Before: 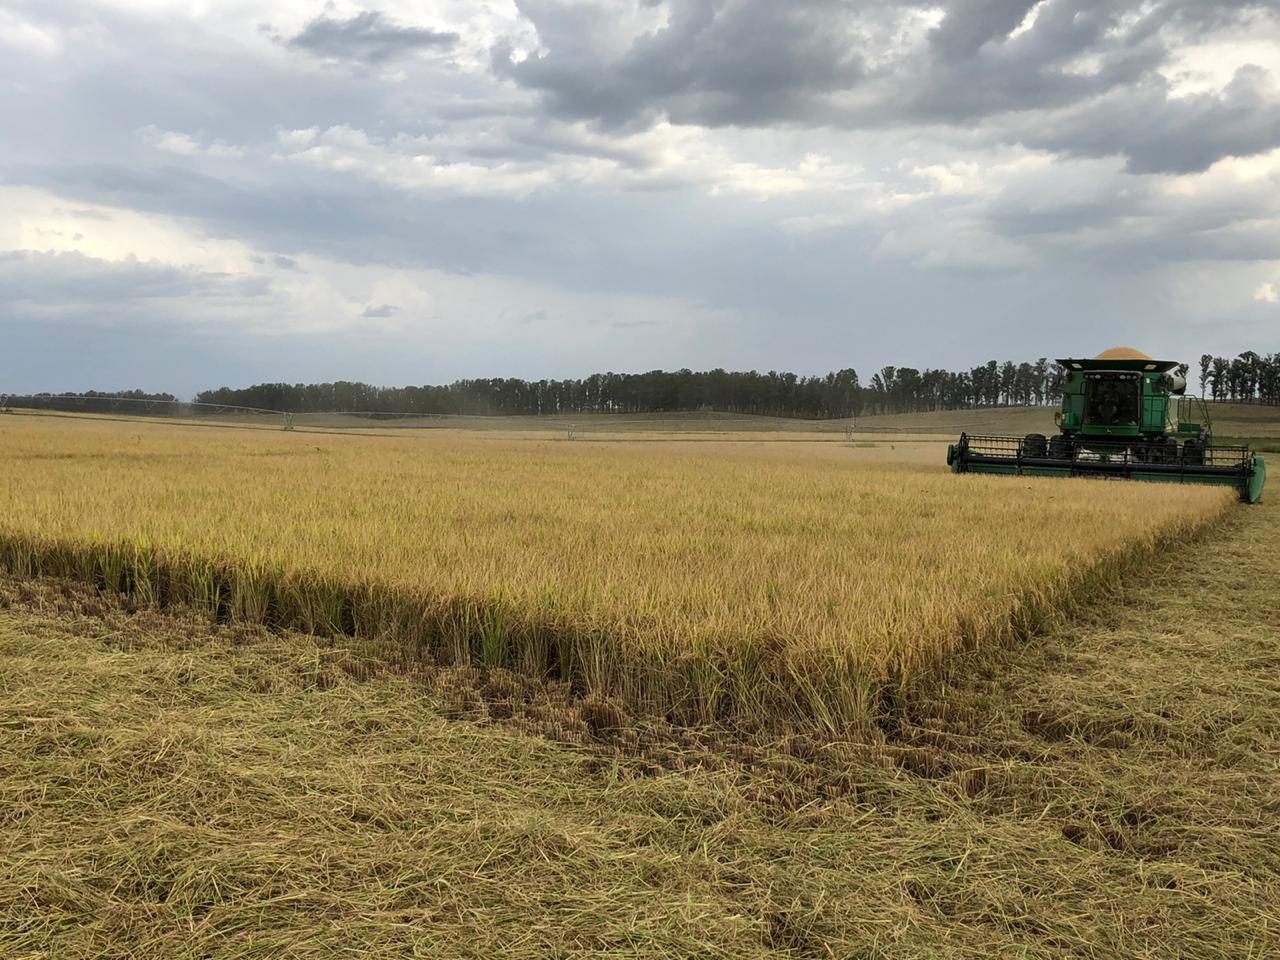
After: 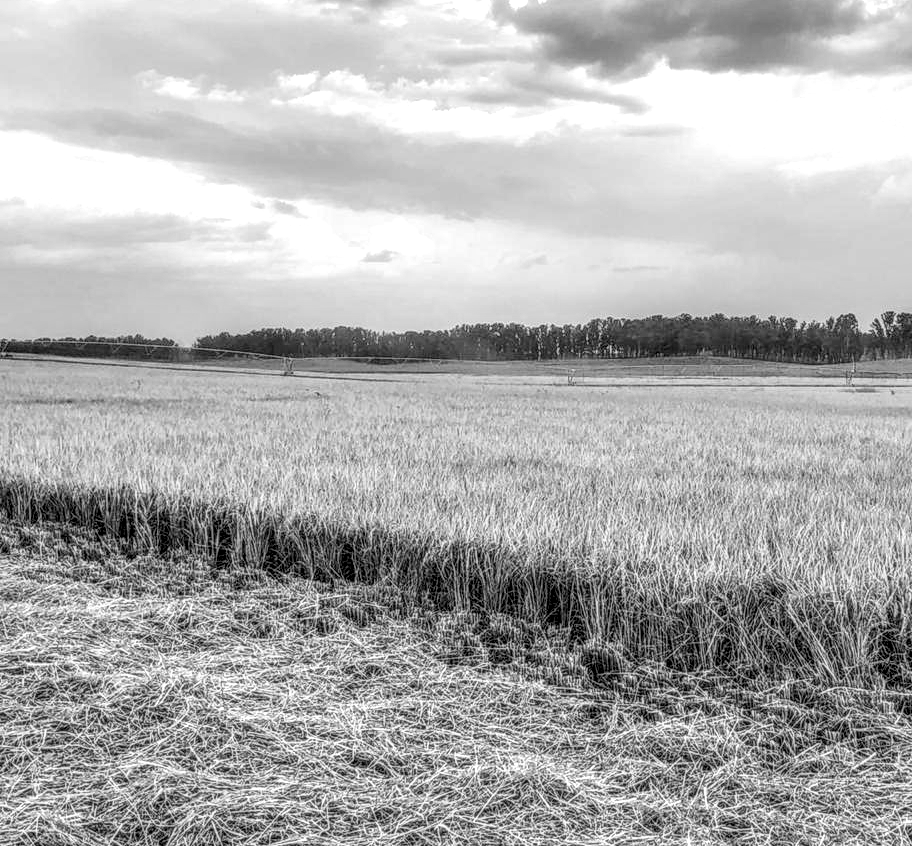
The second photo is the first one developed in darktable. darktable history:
local contrast: highlights 0%, shadows 0%, detail 300%, midtone range 0.3
crop: top 5.803%, right 27.864%, bottom 5.804%
global tonemap: drago (0.7, 100)
color zones: curves: ch1 [(0, -0.394) (0.143, -0.394) (0.286, -0.394) (0.429, -0.392) (0.571, -0.391) (0.714, -0.391) (0.857, -0.391) (1, -0.394)]
exposure: exposure -0.064 EV, compensate highlight preservation false
monochrome: on, module defaults
shadows and highlights: radius 125.46, shadows 21.19, highlights -21.19, low approximation 0.01
